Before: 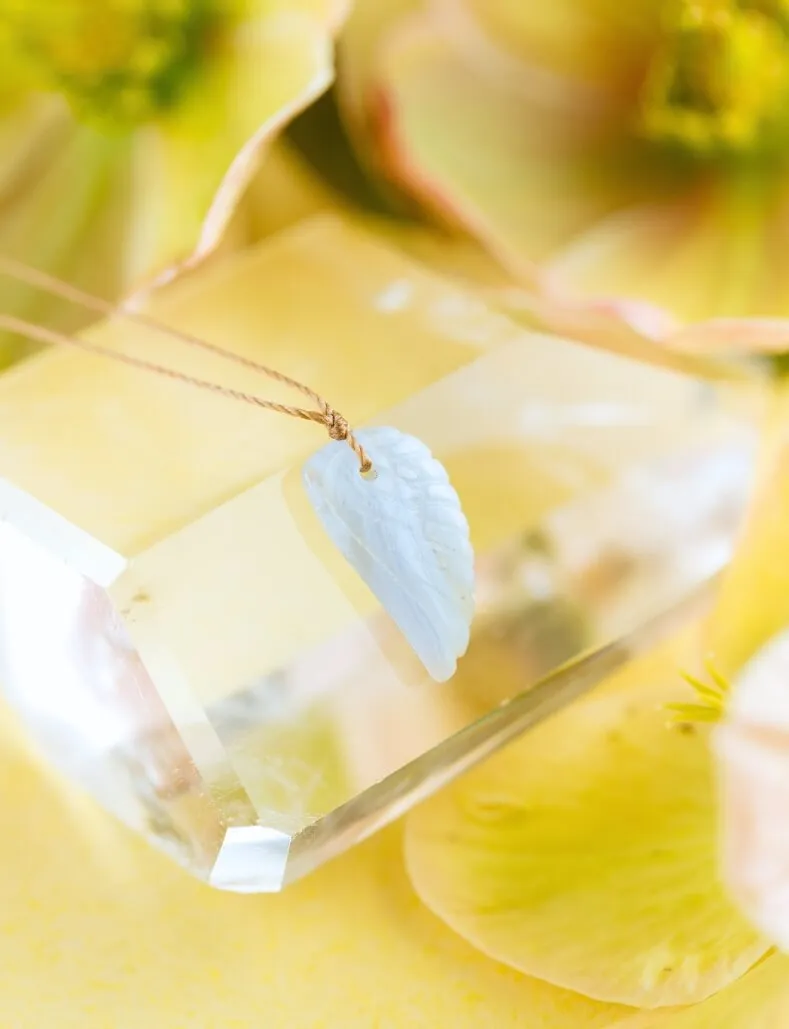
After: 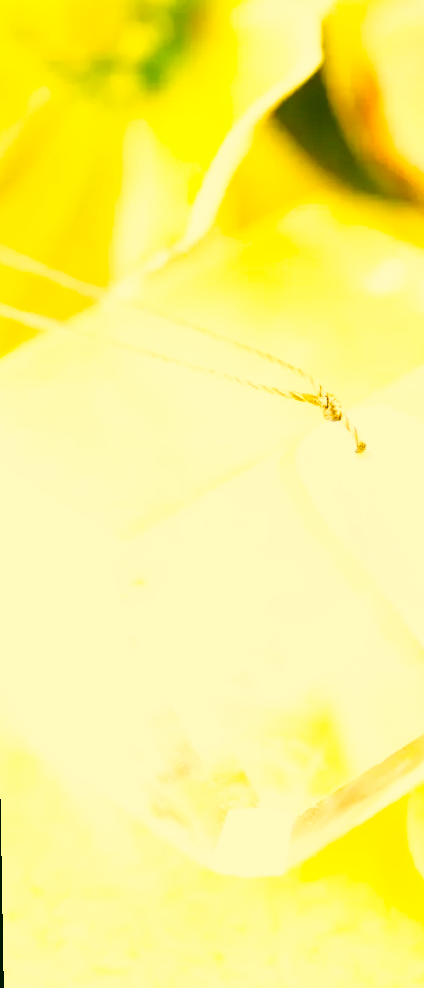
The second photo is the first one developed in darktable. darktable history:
color correction: highlights a* 5.62, highlights b* 33.57, shadows a* -25.86, shadows b* 4.02
crop: left 0.587%, right 45.588%, bottom 0.086%
rotate and perspective: rotation -1°, crop left 0.011, crop right 0.989, crop top 0.025, crop bottom 0.975
base curve: curves: ch0 [(0, 0.003) (0.001, 0.002) (0.006, 0.004) (0.02, 0.022) (0.048, 0.086) (0.094, 0.234) (0.162, 0.431) (0.258, 0.629) (0.385, 0.8) (0.548, 0.918) (0.751, 0.988) (1, 1)], preserve colors none
color balance rgb: linear chroma grading › global chroma 10%, global vibrance 10%, contrast 15%, saturation formula JzAzBz (2021)
